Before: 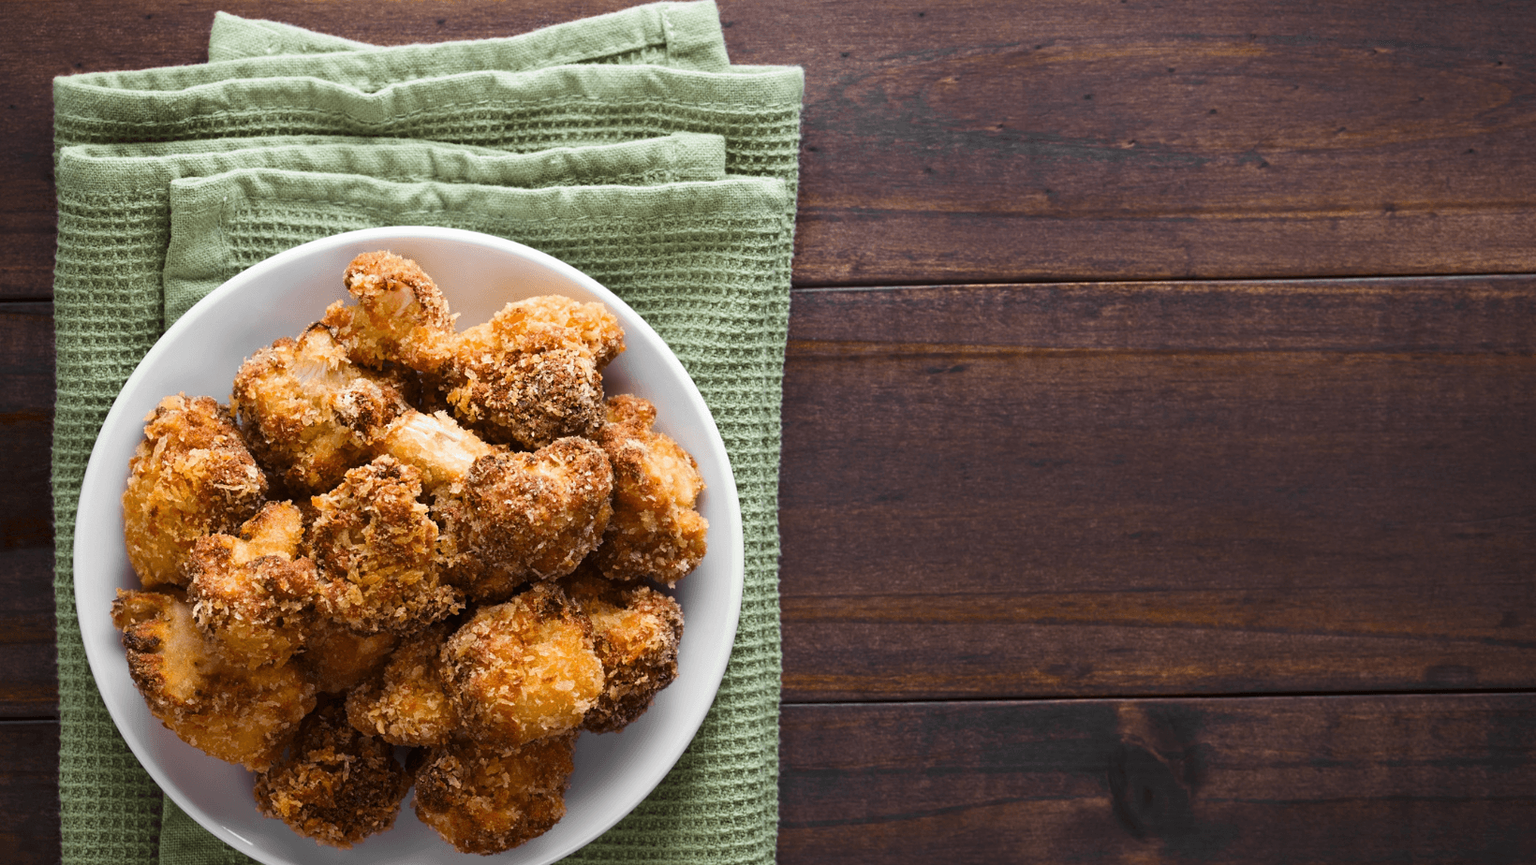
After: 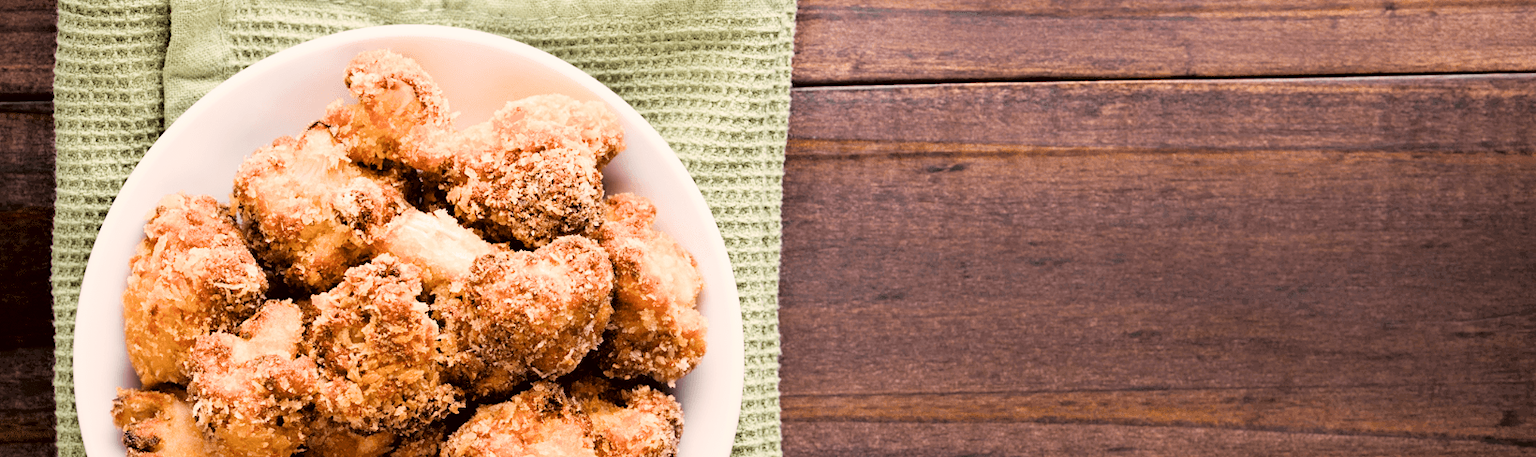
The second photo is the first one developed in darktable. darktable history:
filmic rgb: black relative exposure -2.98 EV, white relative exposure 4.56 EV, hardness 1.74, contrast 1.238
crop and rotate: top 23.355%, bottom 23.707%
color correction: highlights a* 6.74, highlights b* 7.63, shadows a* 5.52, shadows b* 7.36, saturation 0.882
exposure: black level correction 0.001, exposure 1.635 EV, compensate highlight preservation false
